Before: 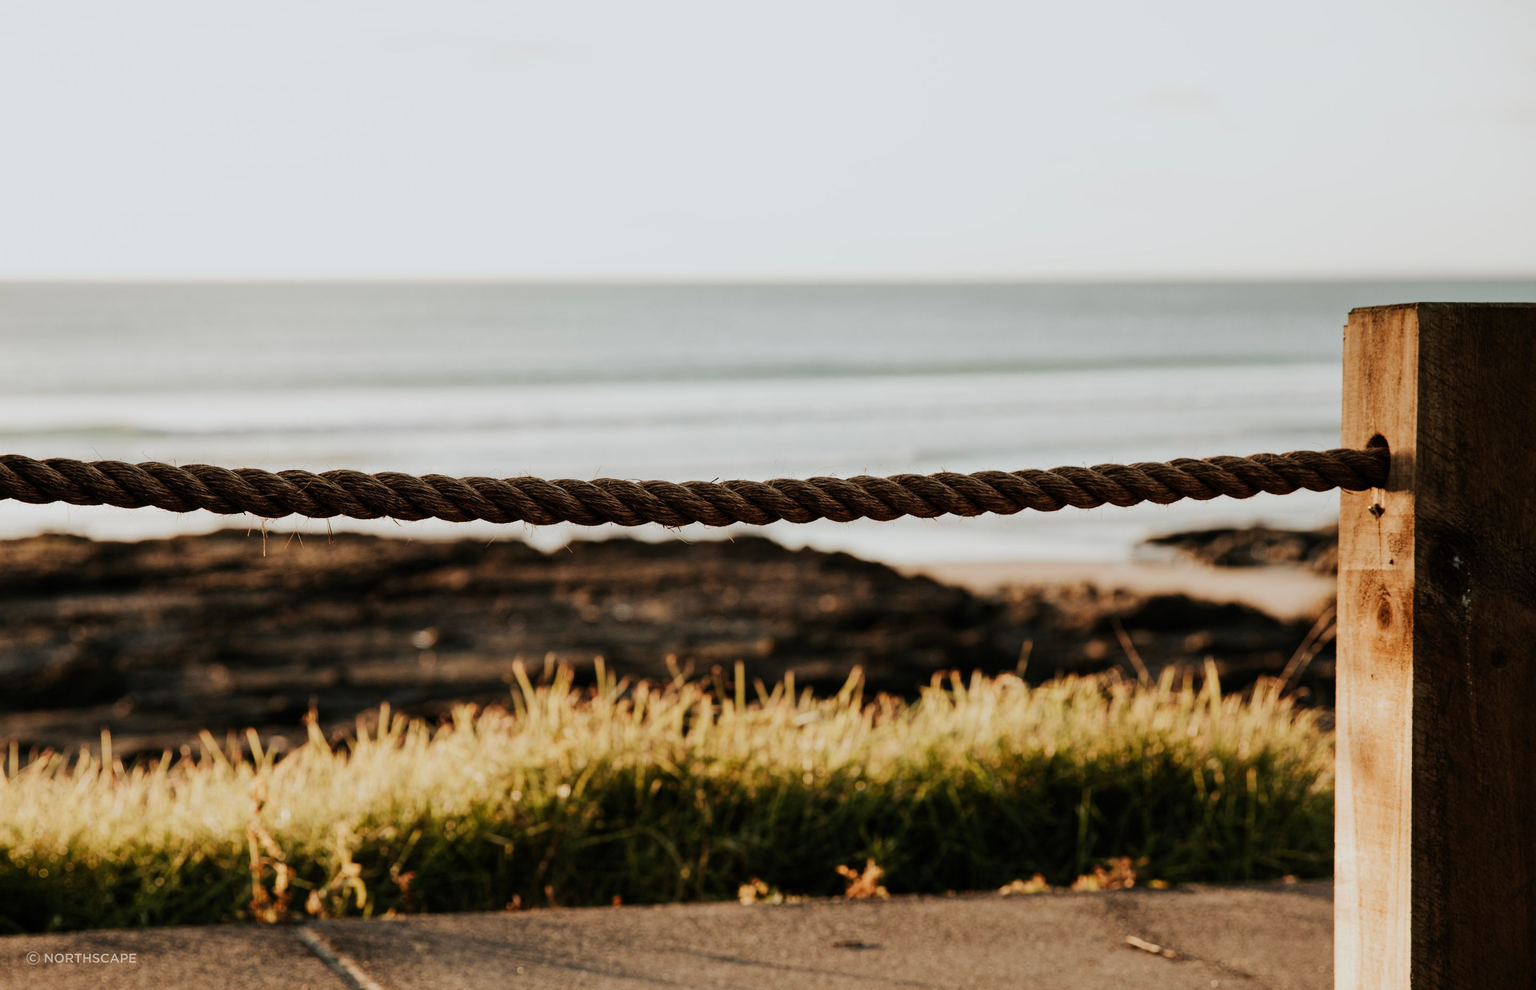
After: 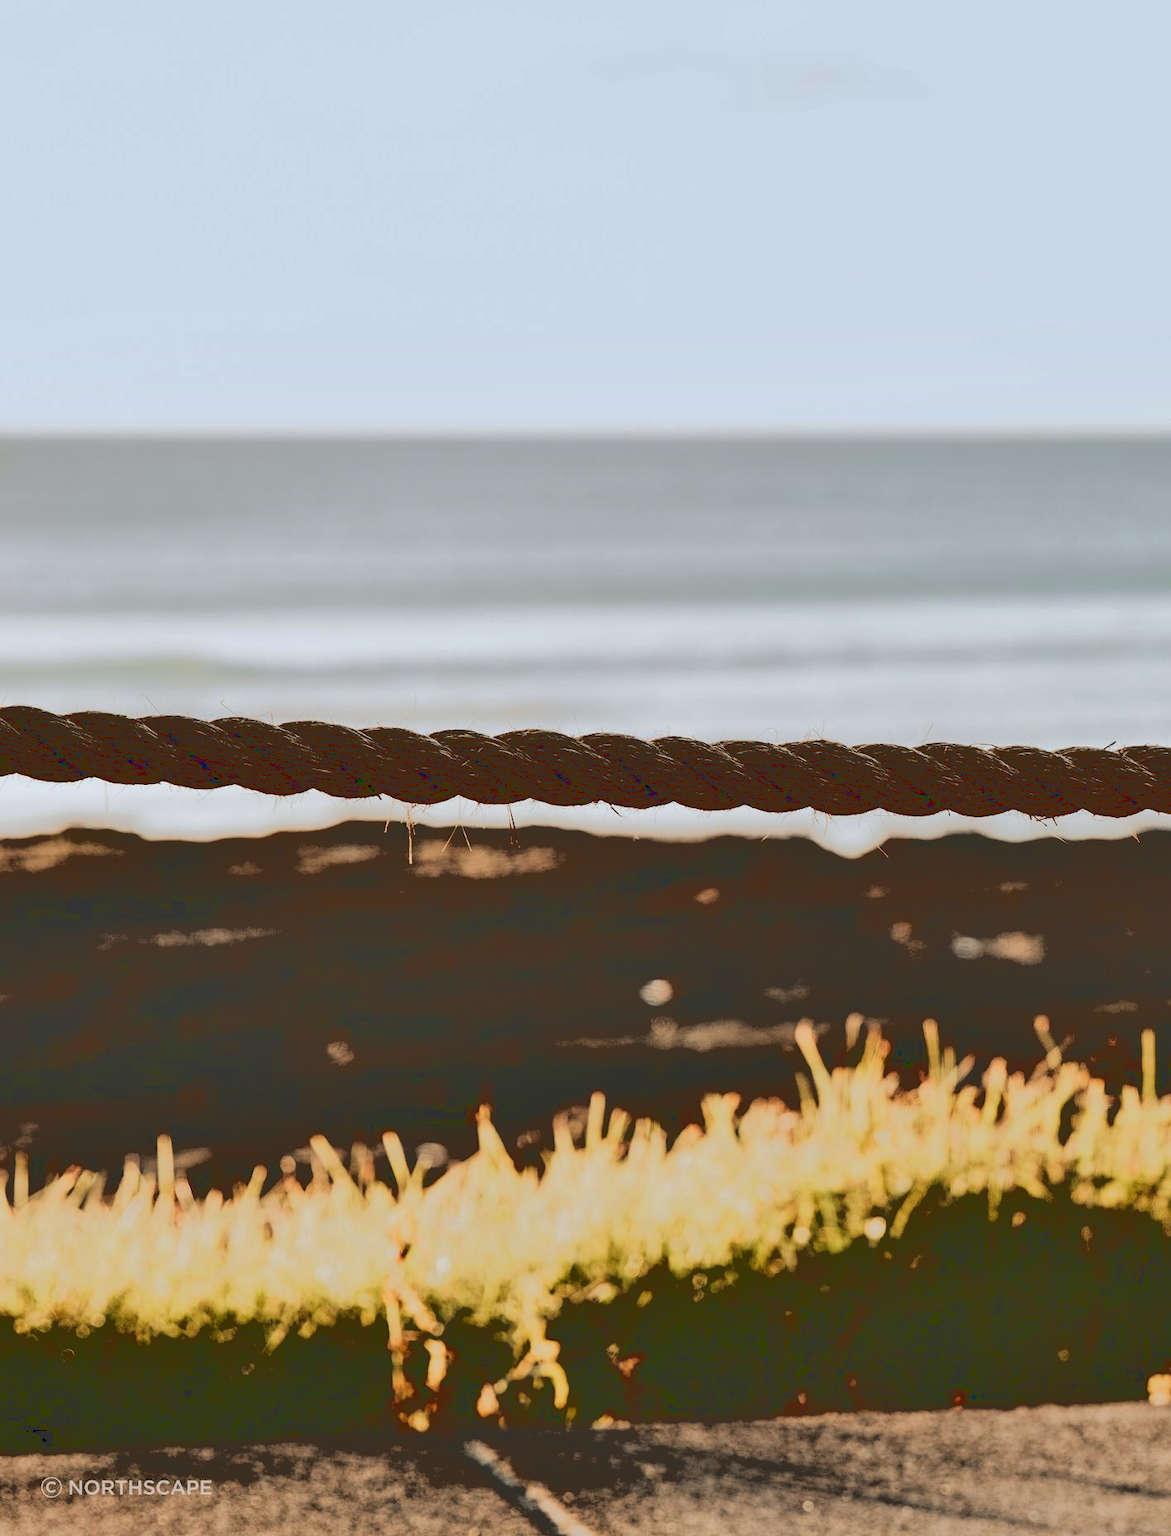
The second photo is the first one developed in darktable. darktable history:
shadows and highlights: soften with gaussian
crop and rotate: left 0%, top 0%, right 50.845%
base curve: curves: ch0 [(0.065, 0.026) (0.236, 0.358) (0.53, 0.546) (0.777, 0.841) (0.924, 0.992)], preserve colors average RGB
white balance: red 0.976, blue 1.04
